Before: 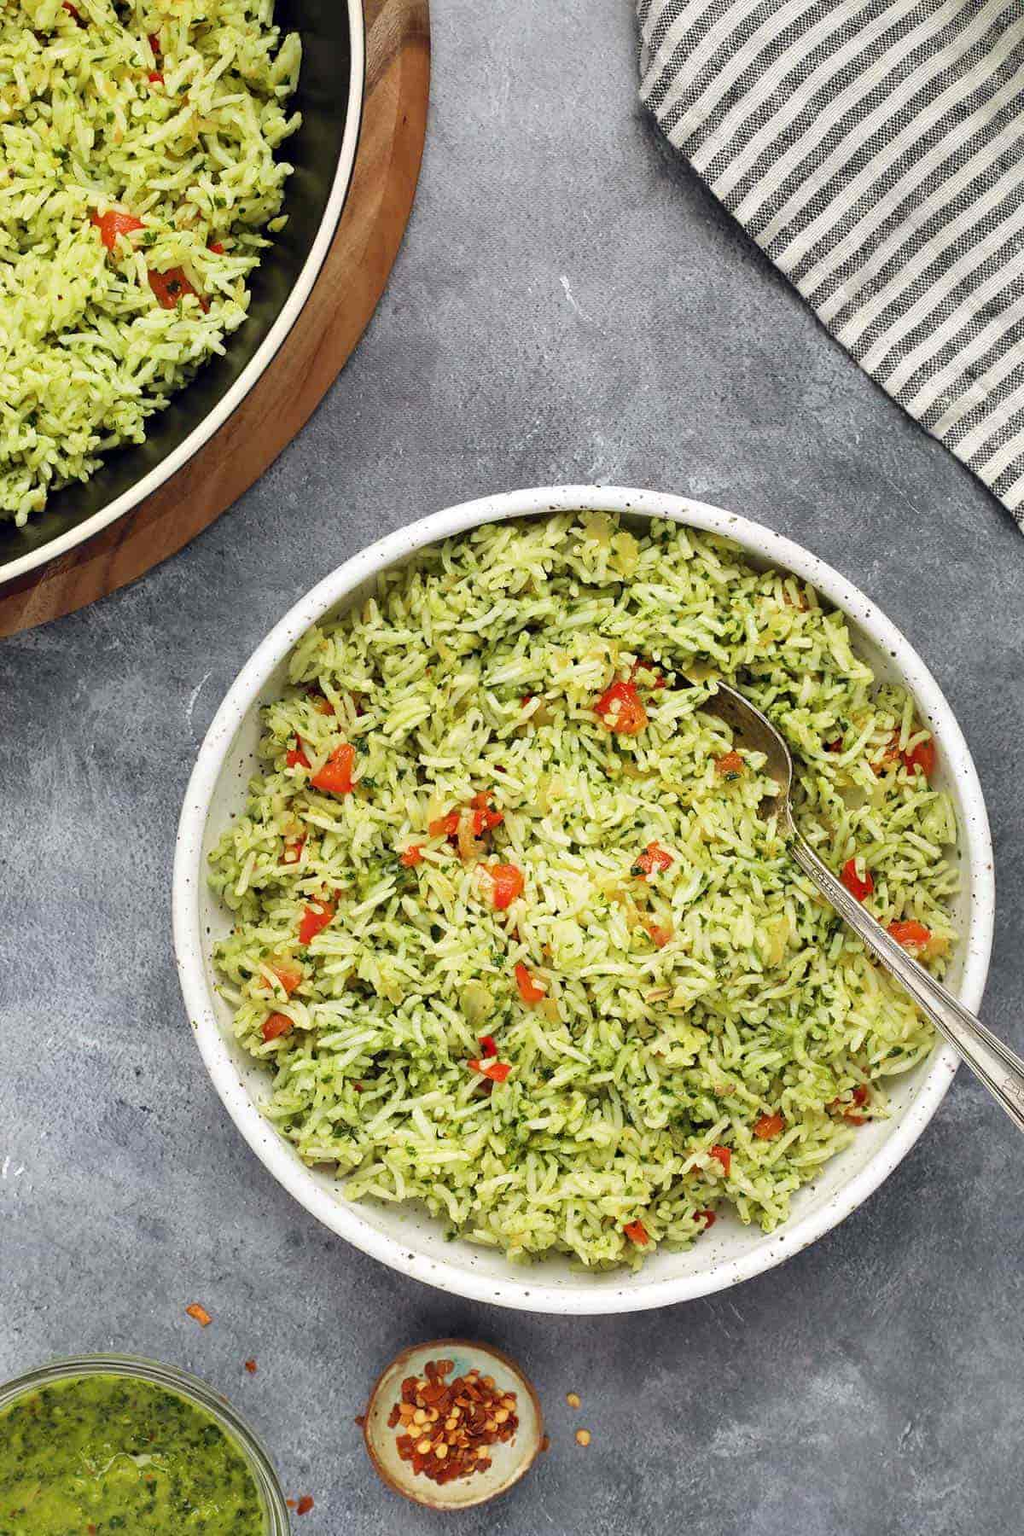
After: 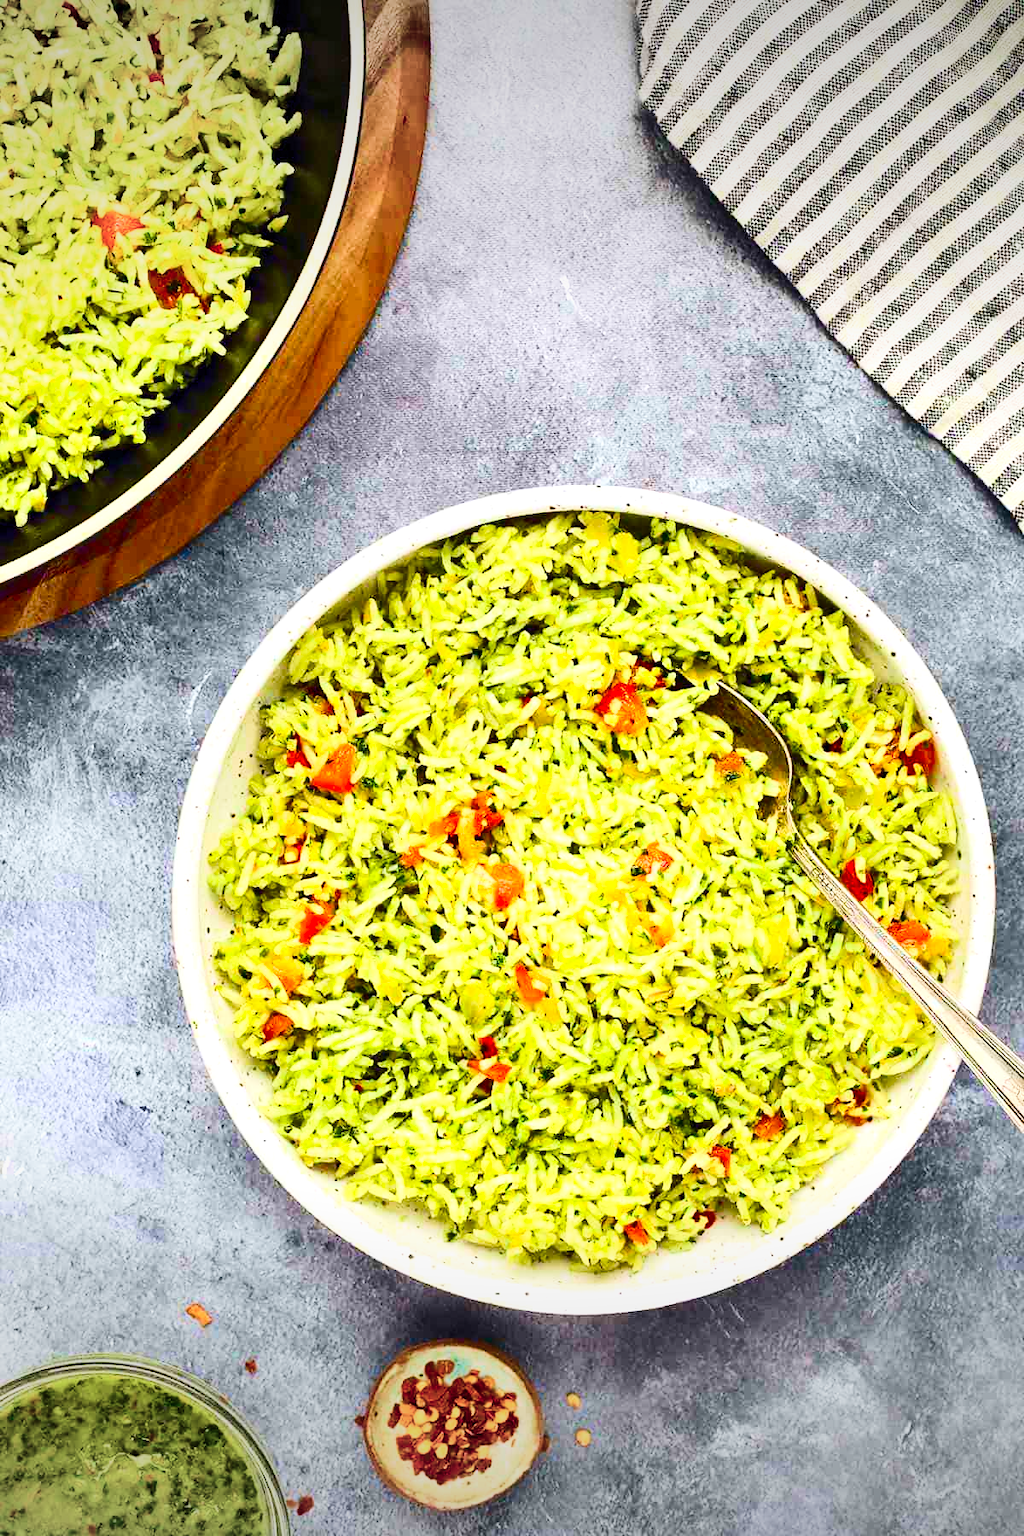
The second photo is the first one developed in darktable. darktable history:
contrast brightness saturation: contrast 0.403, brightness 0.102, saturation 0.211
velvia: on, module defaults
color balance rgb: perceptual saturation grading › global saturation 20%, perceptual saturation grading › highlights -13.999%, perceptual saturation grading › shadows 49.43%, perceptual brilliance grading › global brilliance 9.722%, perceptual brilliance grading › shadows 15.375%, global vibrance 20%
vignetting: fall-off start 98.51%, fall-off radius 101.17%, width/height ratio 1.424
